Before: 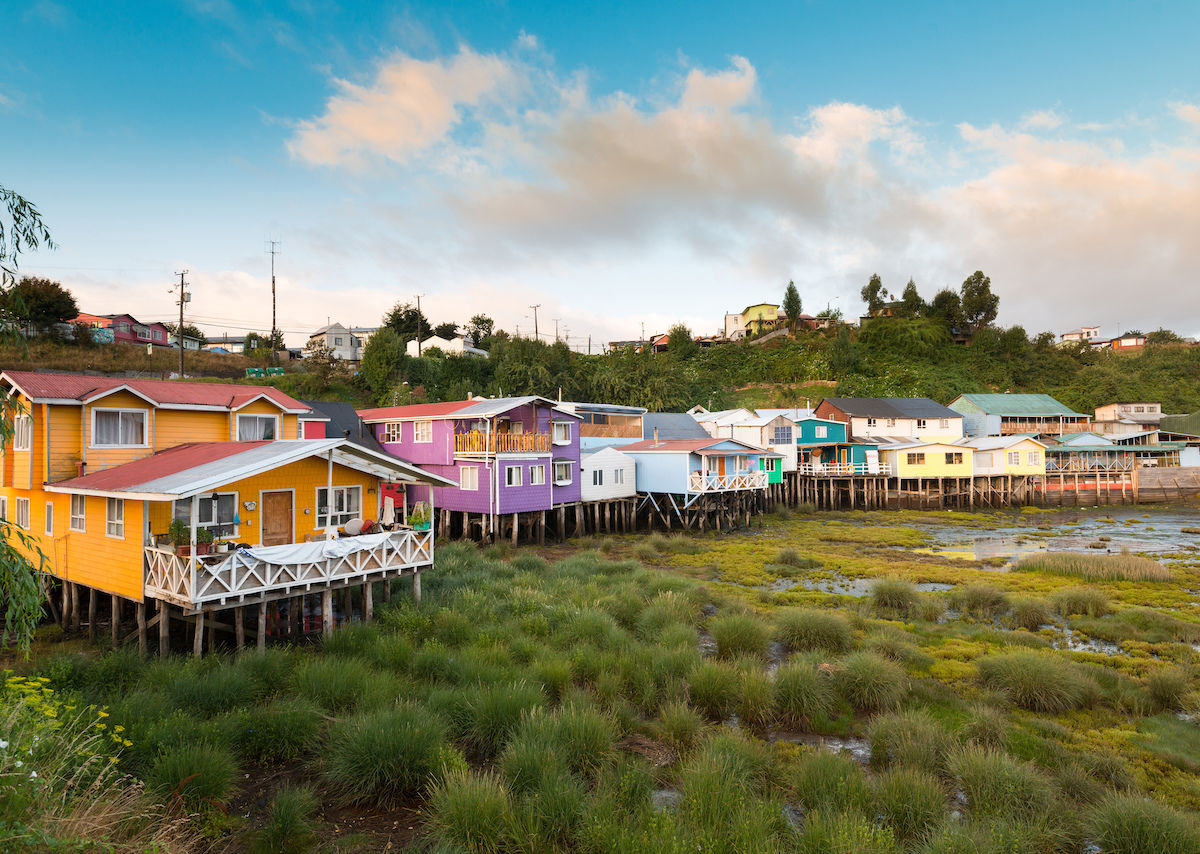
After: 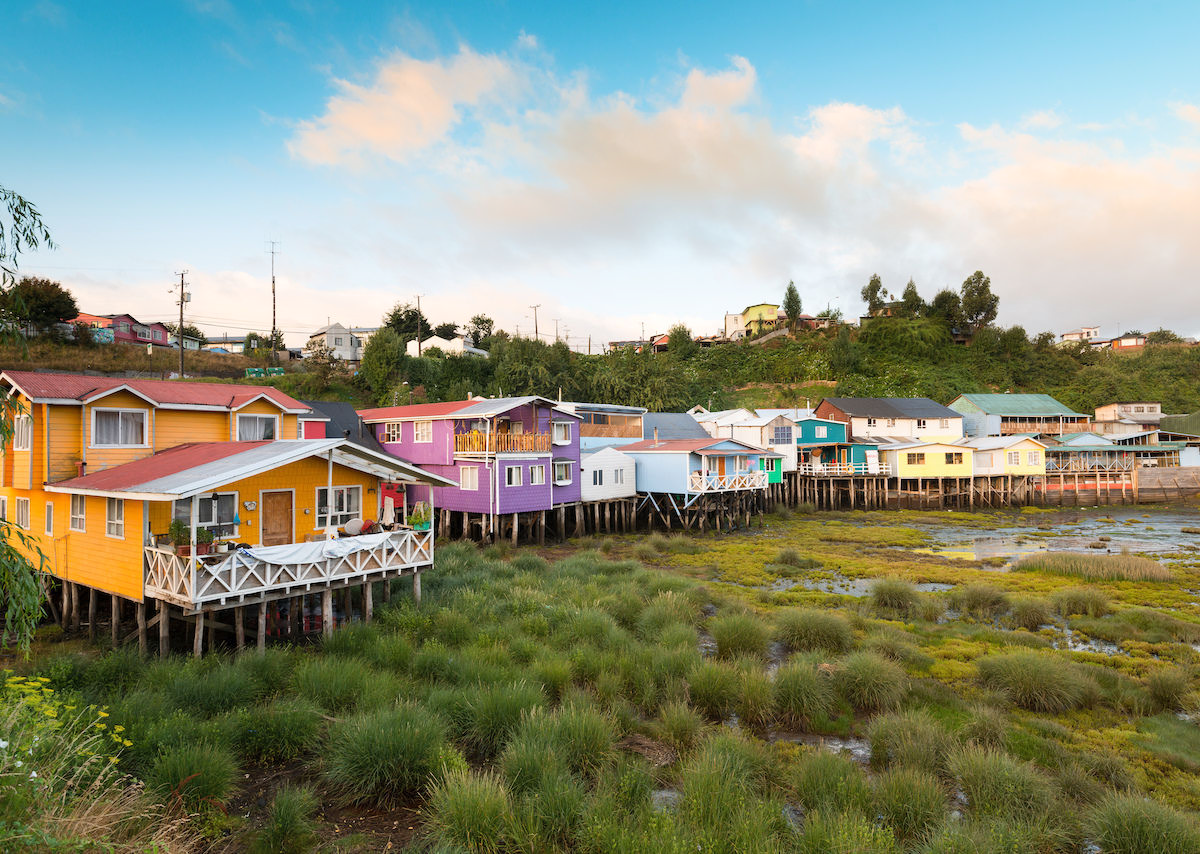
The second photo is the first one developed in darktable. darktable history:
shadows and highlights: highlights 68.72, soften with gaussian
